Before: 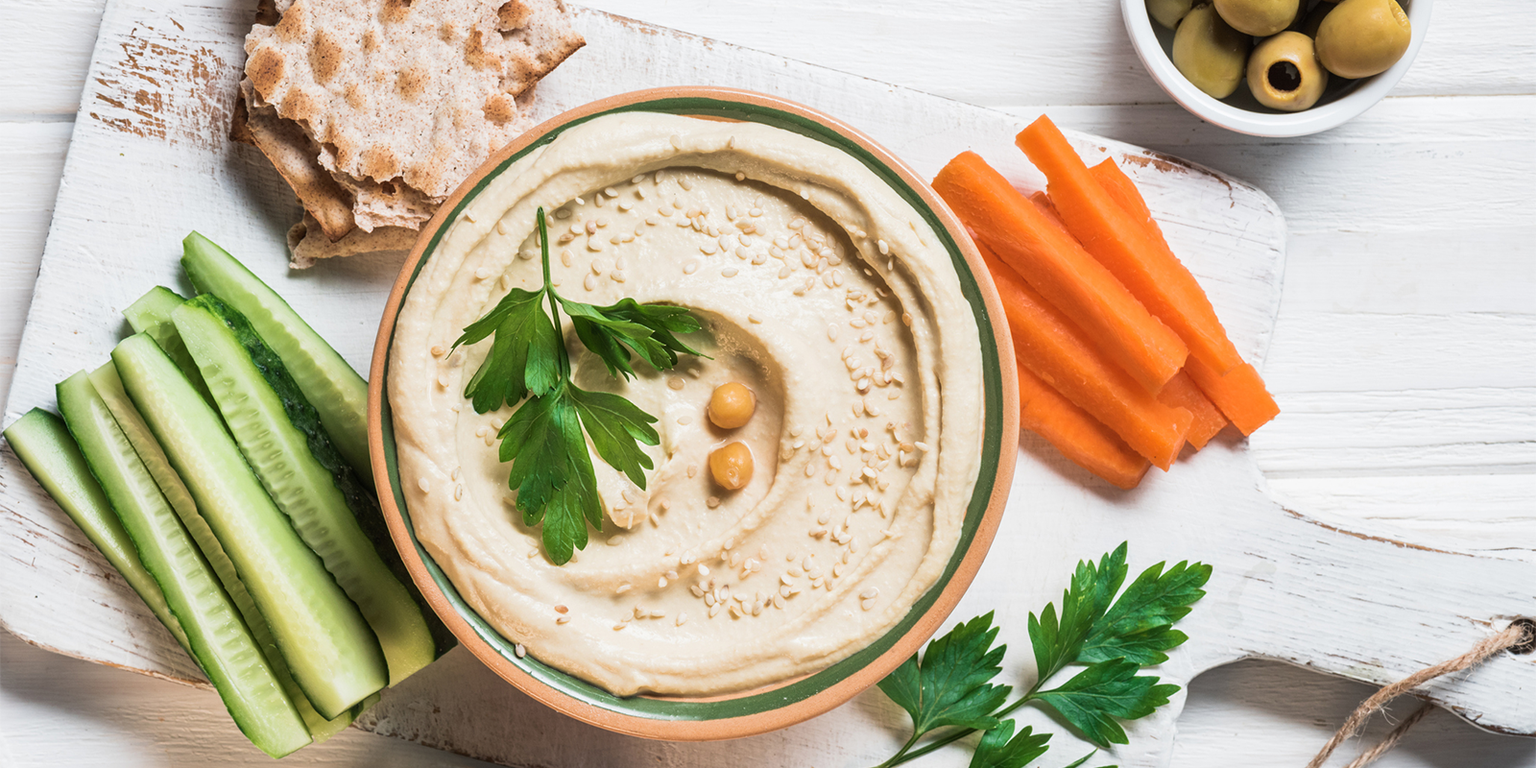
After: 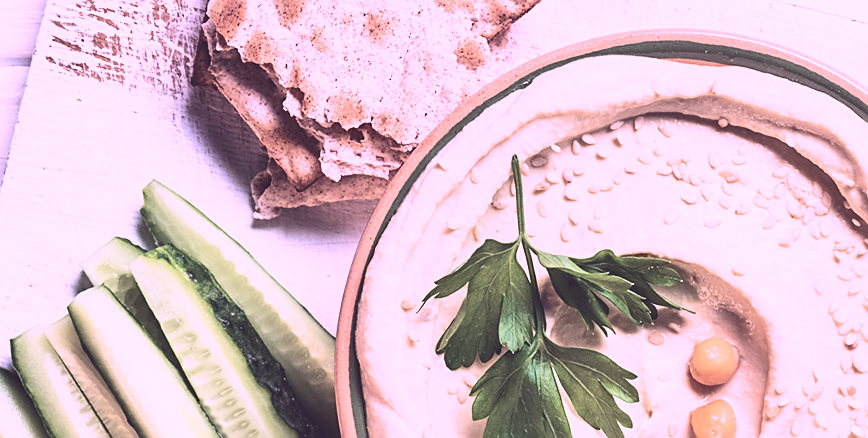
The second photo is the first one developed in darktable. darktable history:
crop and rotate: left 3.02%, top 7.696%, right 42.72%, bottom 37.548%
sharpen: on, module defaults
exposure: black level correction -0.041, exposure 0.061 EV, compensate exposure bias true, compensate highlight preservation false
color calibration: output R [1.107, -0.012, -0.003, 0], output B [0, 0, 1.308, 0], x 0.37, y 0.382, temperature 4314.22 K
contrast brightness saturation: contrast 0.289
